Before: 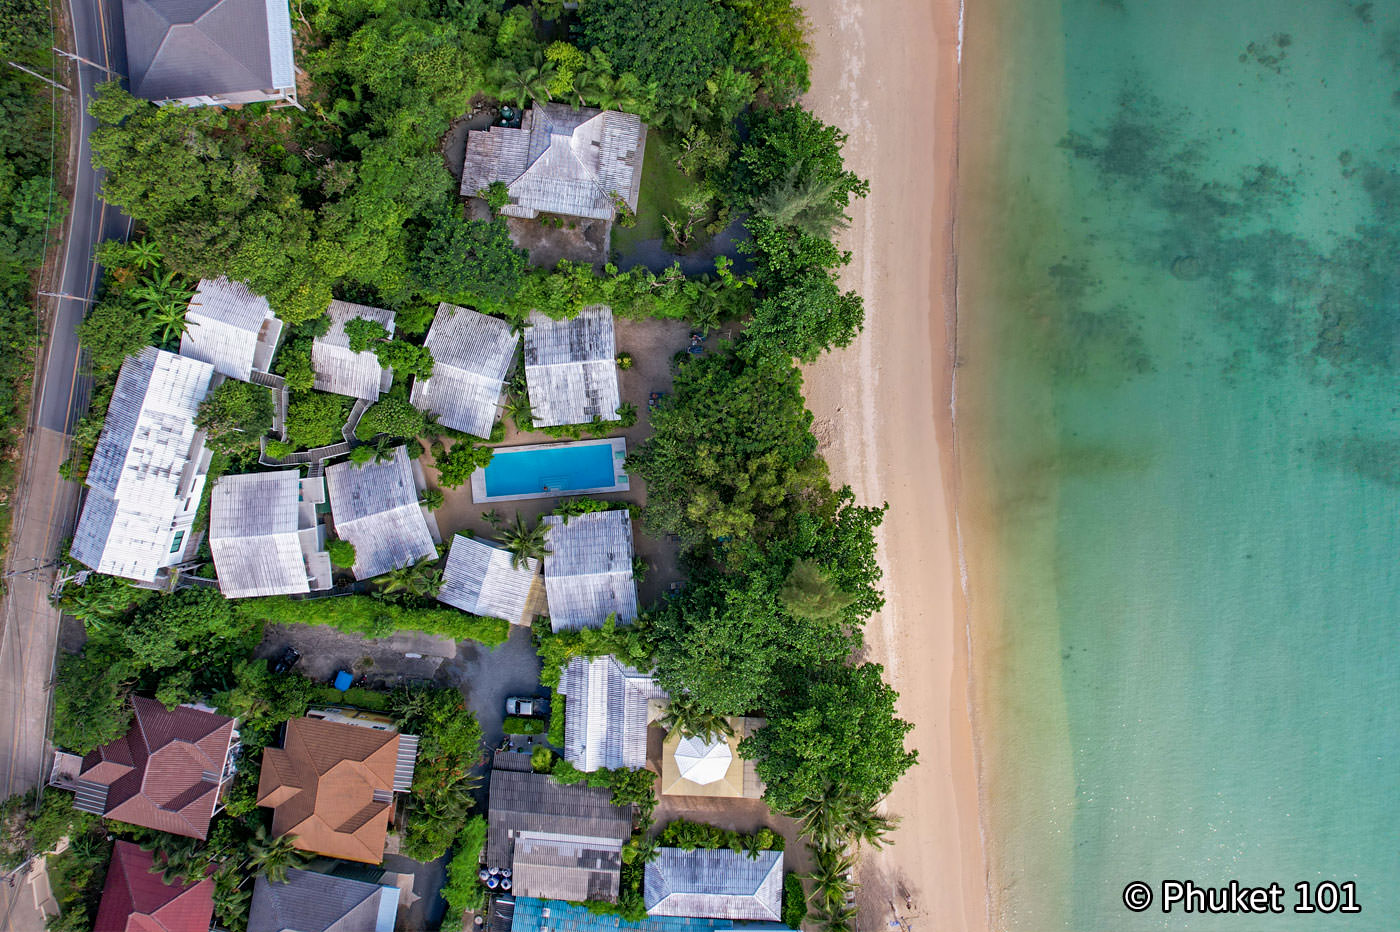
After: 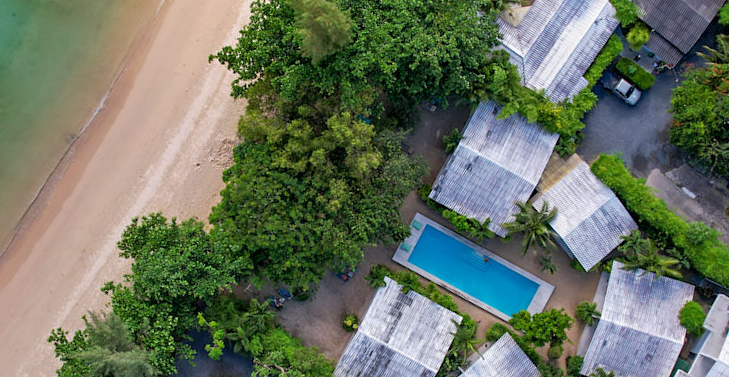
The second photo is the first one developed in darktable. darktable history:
crop and rotate: angle 146.73°, left 9.177%, top 15.622%, right 4.364%, bottom 17.067%
